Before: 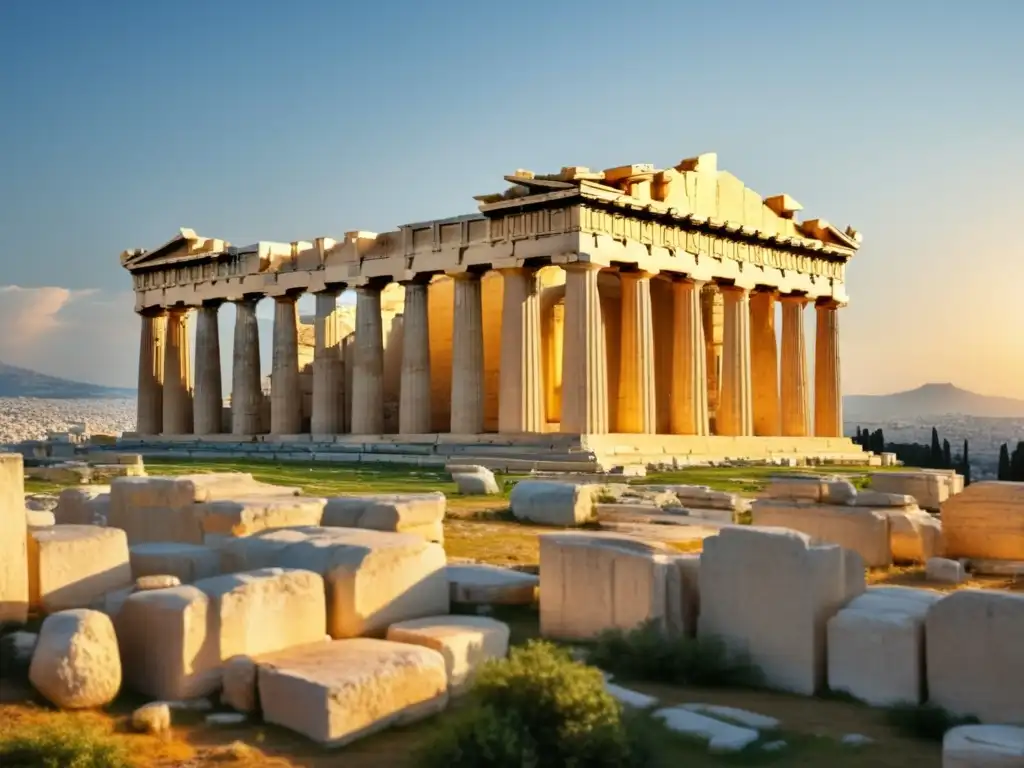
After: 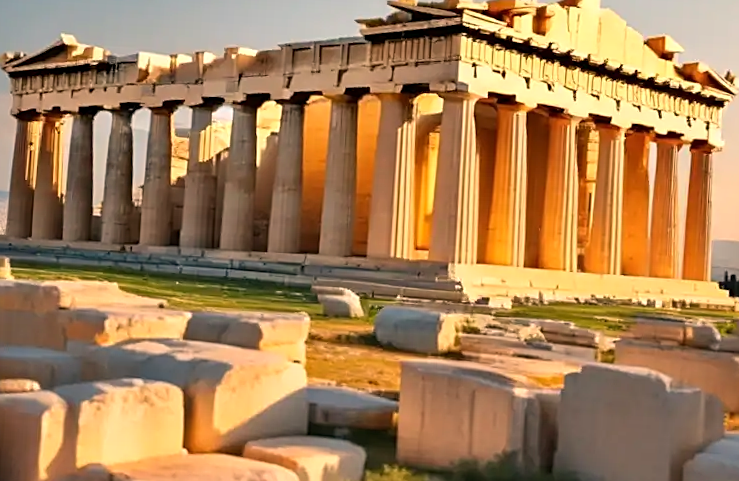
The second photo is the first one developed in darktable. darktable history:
crop and rotate: angle -3.37°, left 9.79%, top 20.73%, right 12.42%, bottom 11.82%
white balance: red 1.127, blue 0.943
sharpen: on, module defaults
